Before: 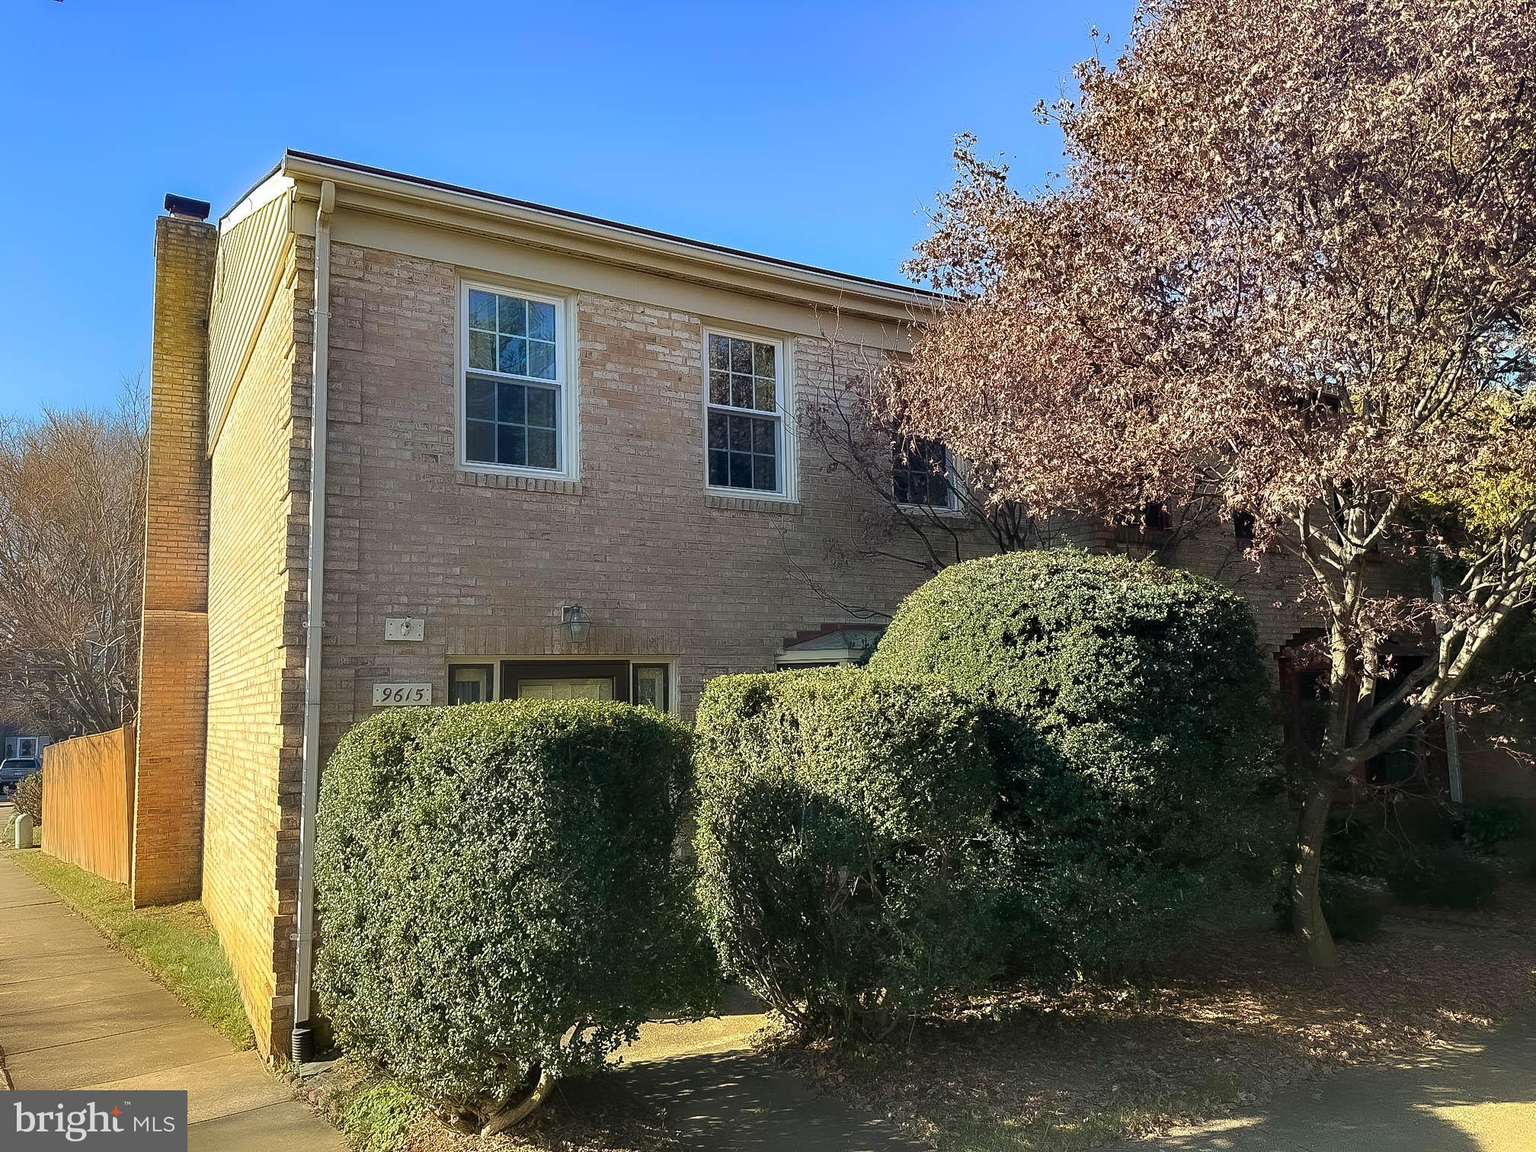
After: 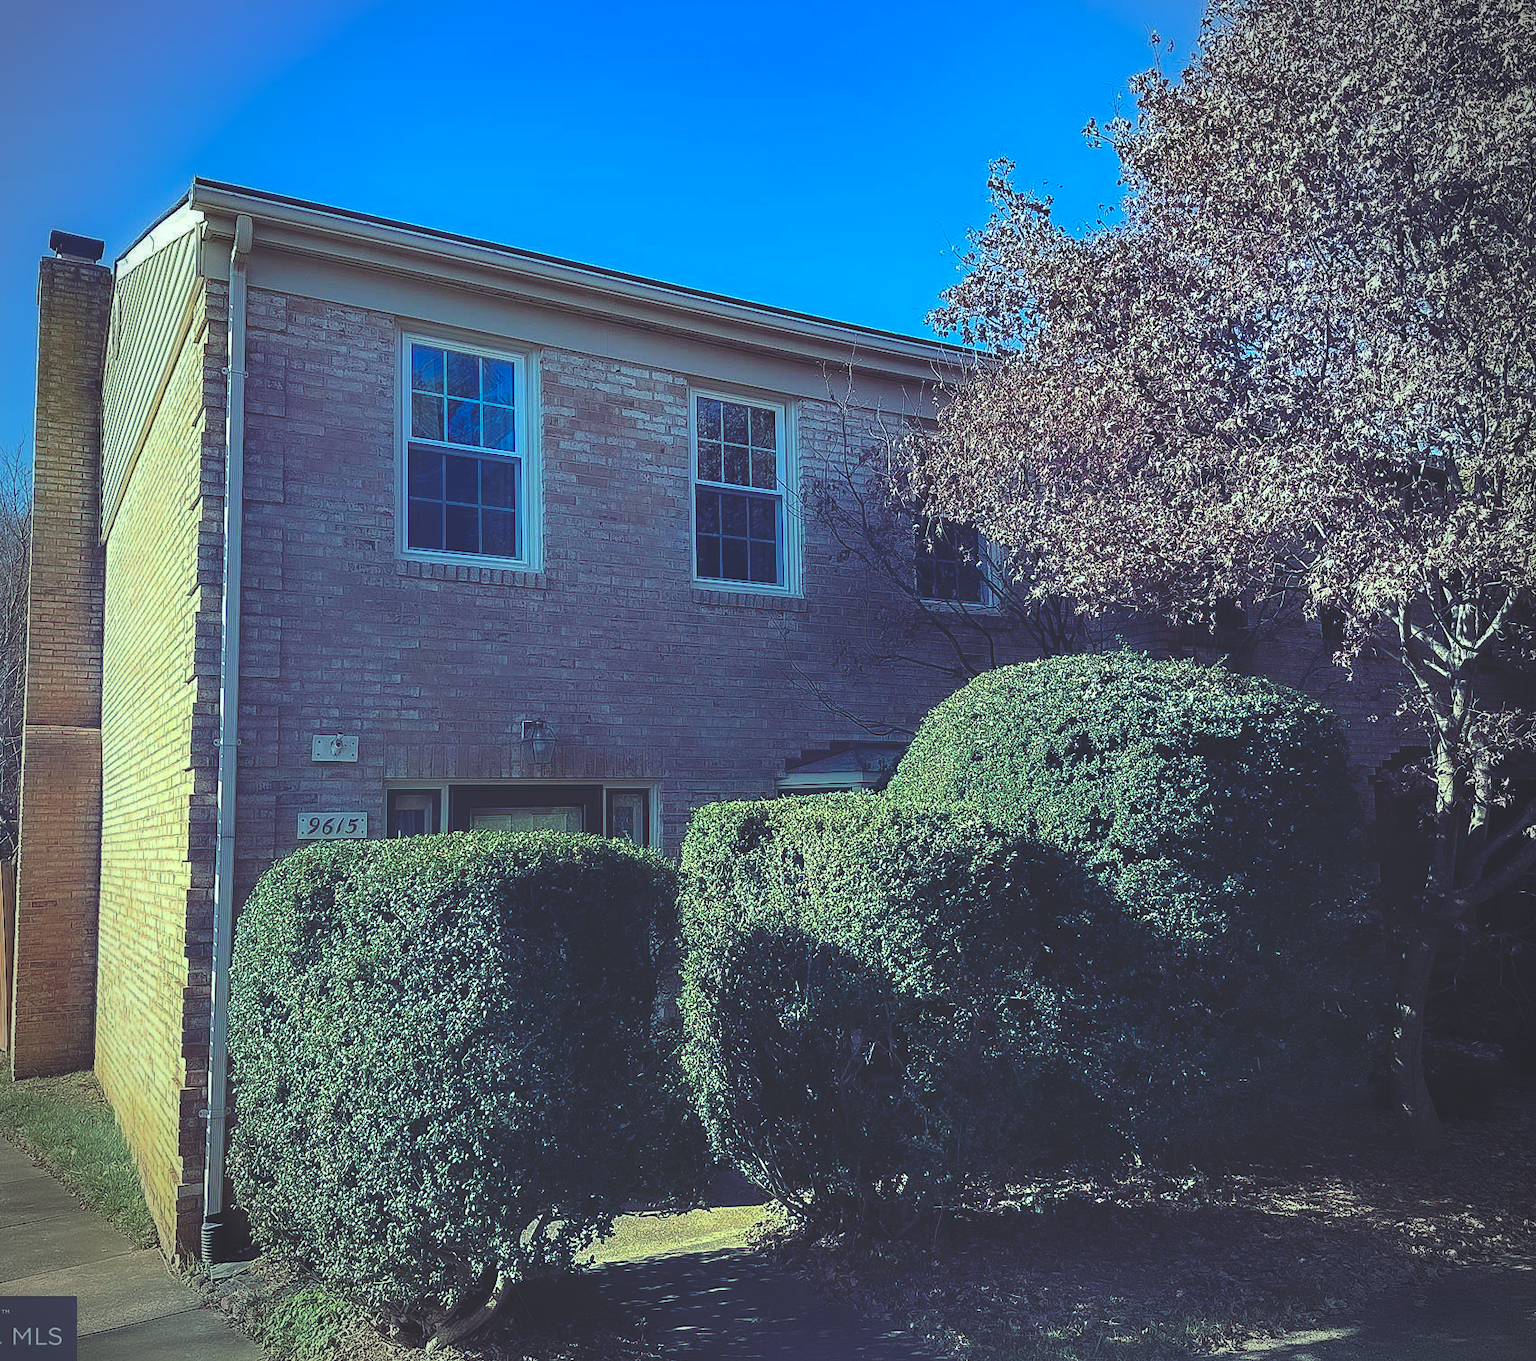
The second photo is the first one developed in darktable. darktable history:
vibrance: vibrance 67%
rgb curve: curves: ch0 [(0, 0.186) (0.314, 0.284) (0.576, 0.466) (0.805, 0.691) (0.936, 0.886)]; ch1 [(0, 0.186) (0.314, 0.284) (0.581, 0.534) (0.771, 0.746) (0.936, 0.958)]; ch2 [(0, 0.216) (0.275, 0.39) (1, 1)], mode RGB, independent channels, compensate middle gray true, preserve colors none
crop: left 8.026%, right 7.374%
haze removal: compatibility mode true, adaptive false
white balance: red 1.004, blue 1.024
vignetting: on, module defaults
